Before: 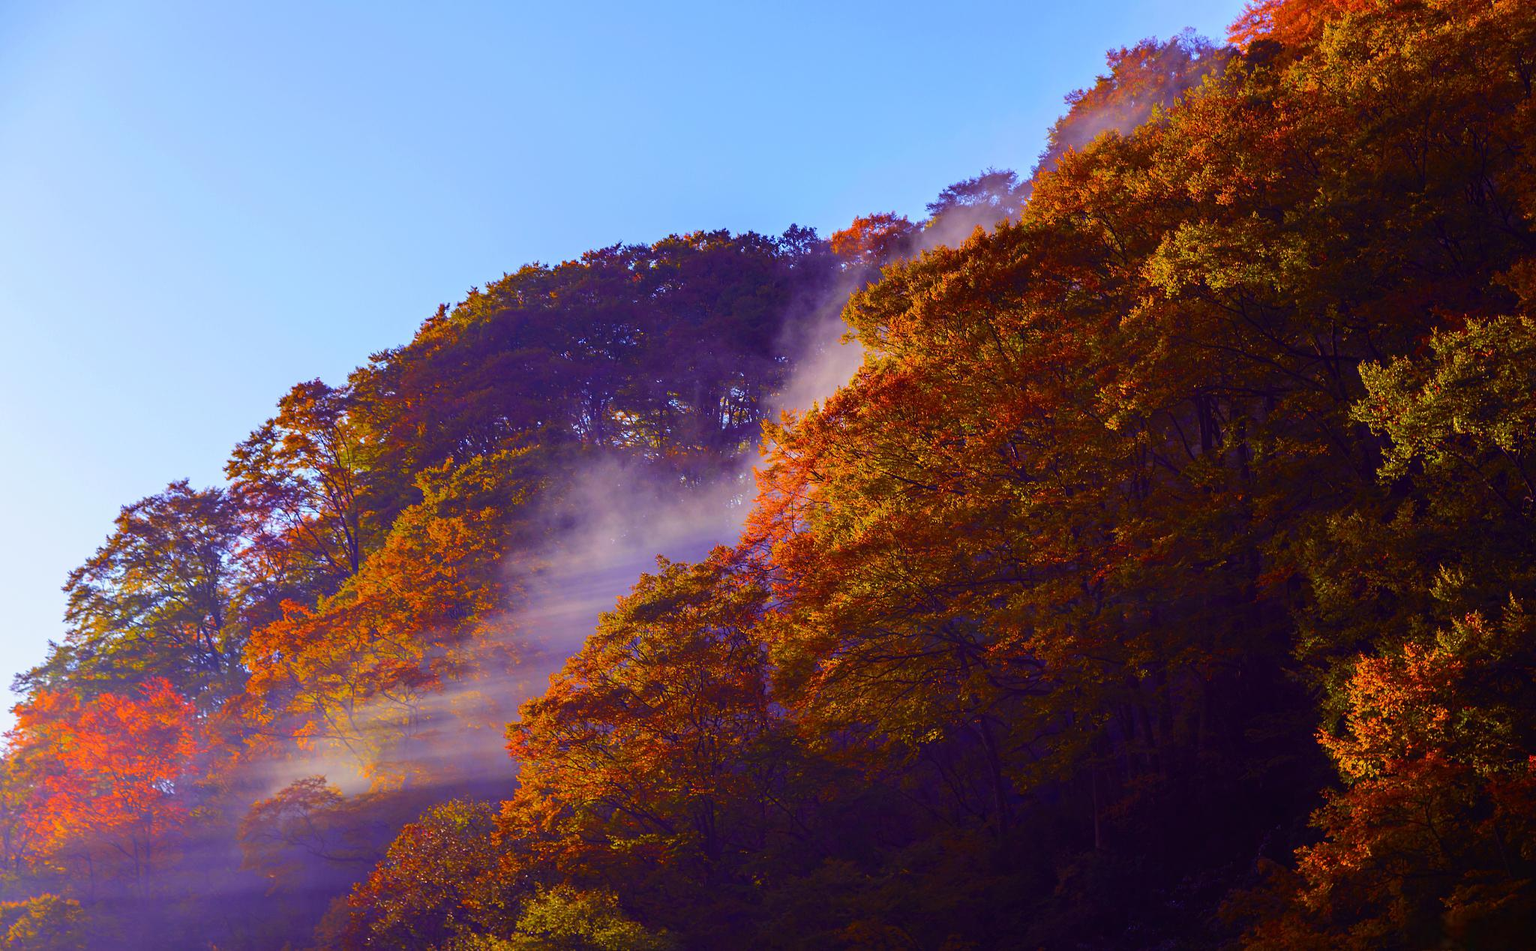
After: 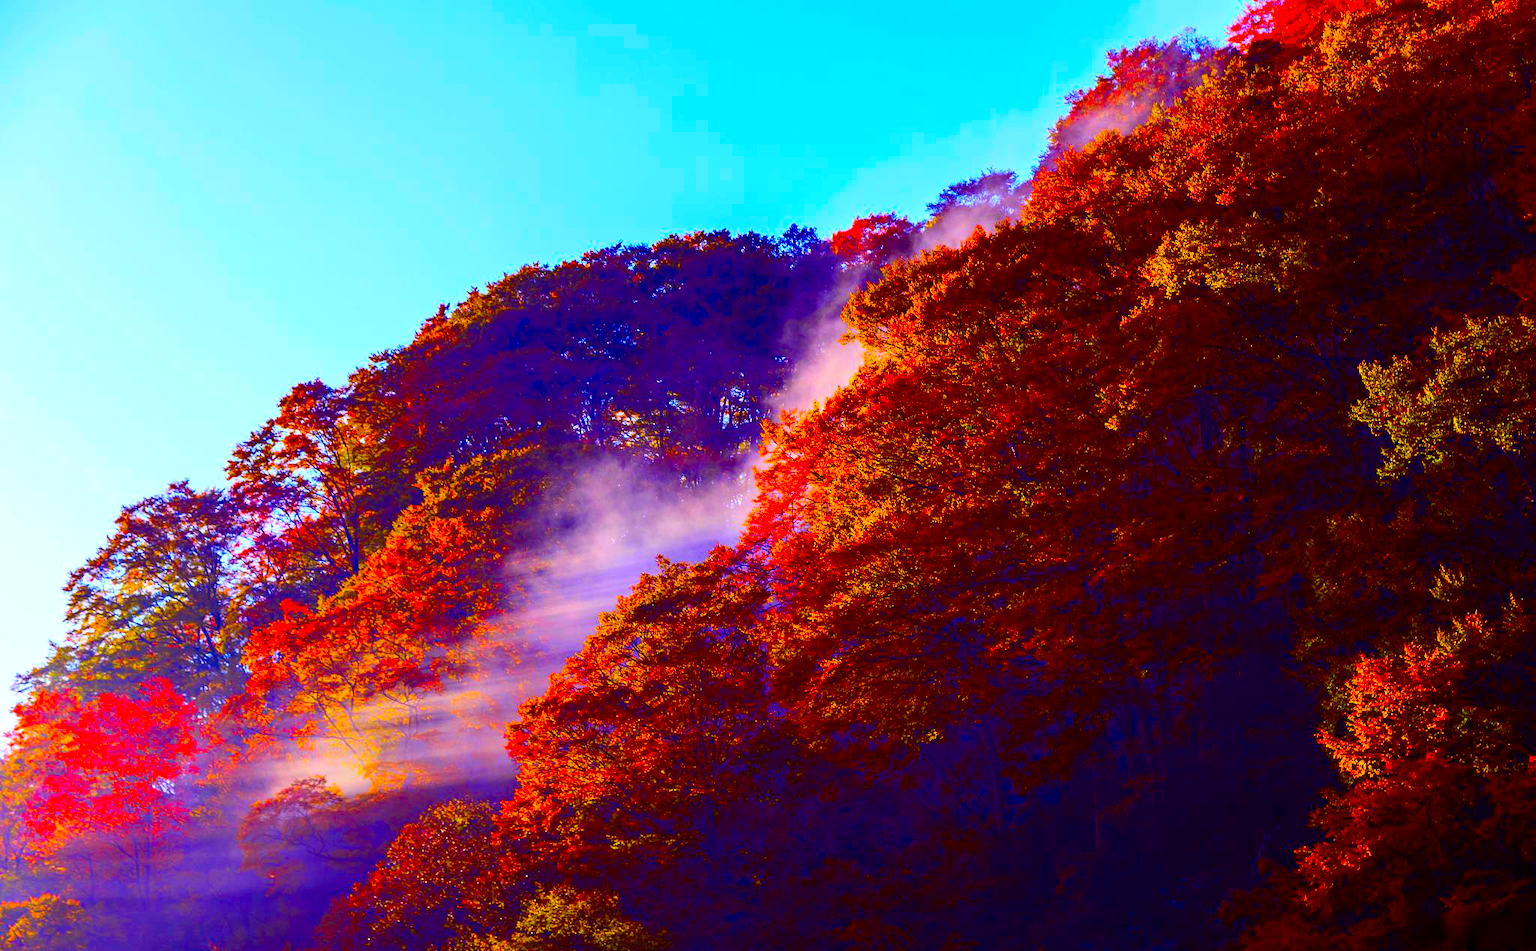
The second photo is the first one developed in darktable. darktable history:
contrast brightness saturation: contrast 0.267, brightness 0.01, saturation 0.881
tone equalizer: mask exposure compensation -0.505 EV
exposure: black level correction 0.005, exposure 0.286 EV, compensate highlight preservation false
